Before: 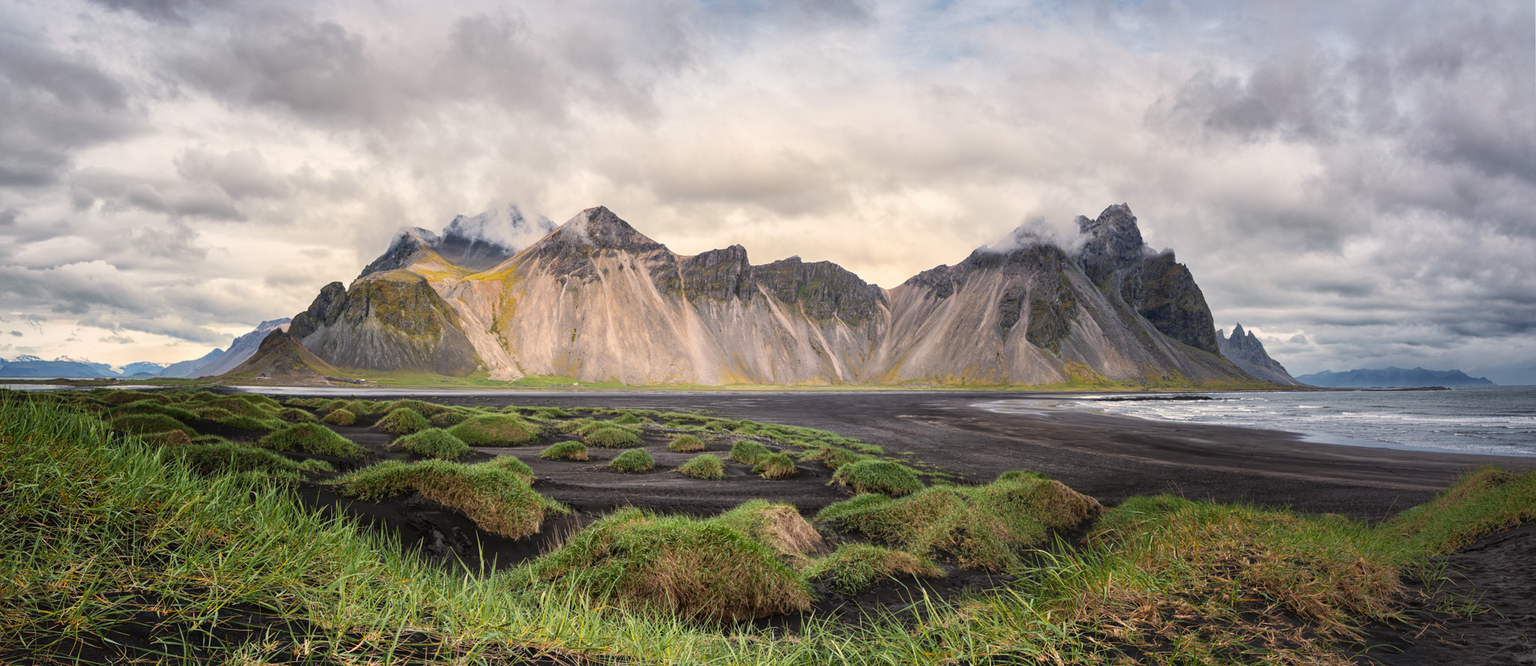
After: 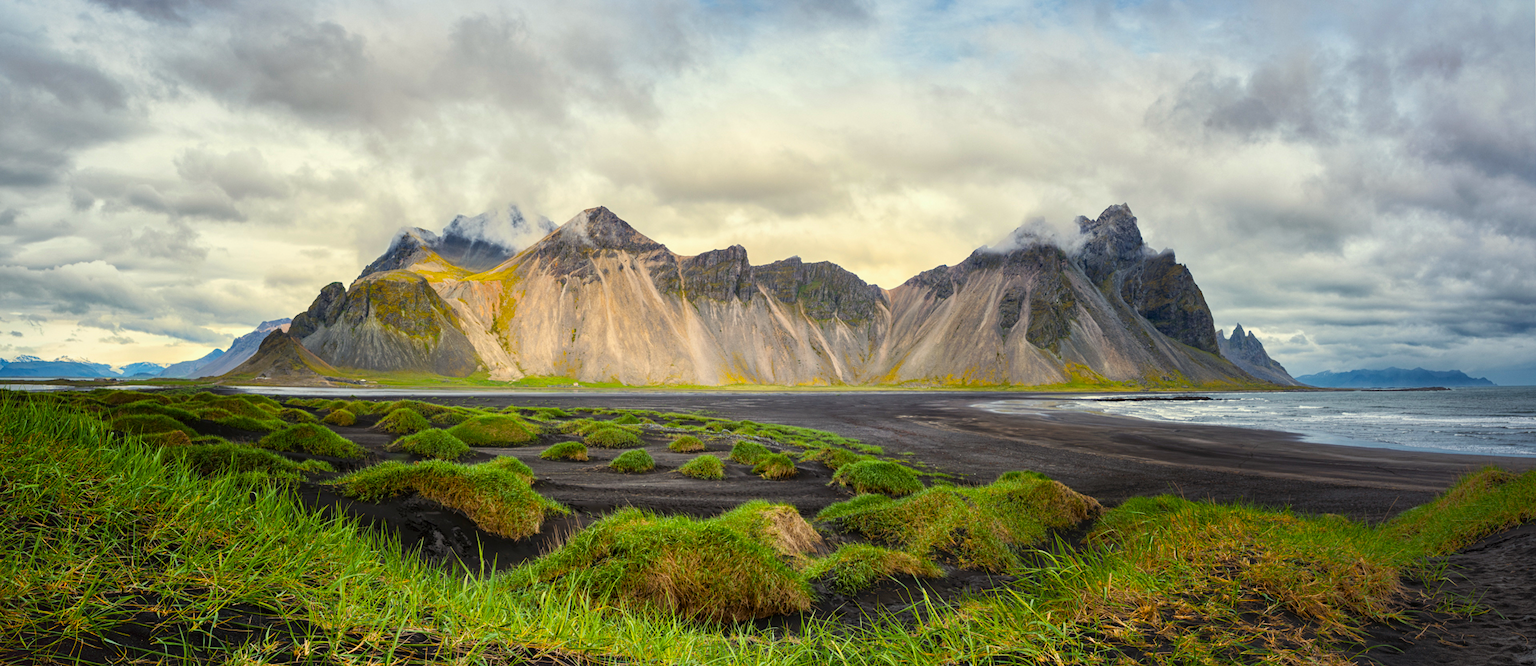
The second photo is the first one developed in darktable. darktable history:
levels: levels [0, 0.492, 0.984]
color correction: highlights a* -8, highlights b* 3.1
exposure: black level correction 0.001, compensate highlight preservation false
color balance rgb: linear chroma grading › global chroma 15%, perceptual saturation grading › global saturation 30%
